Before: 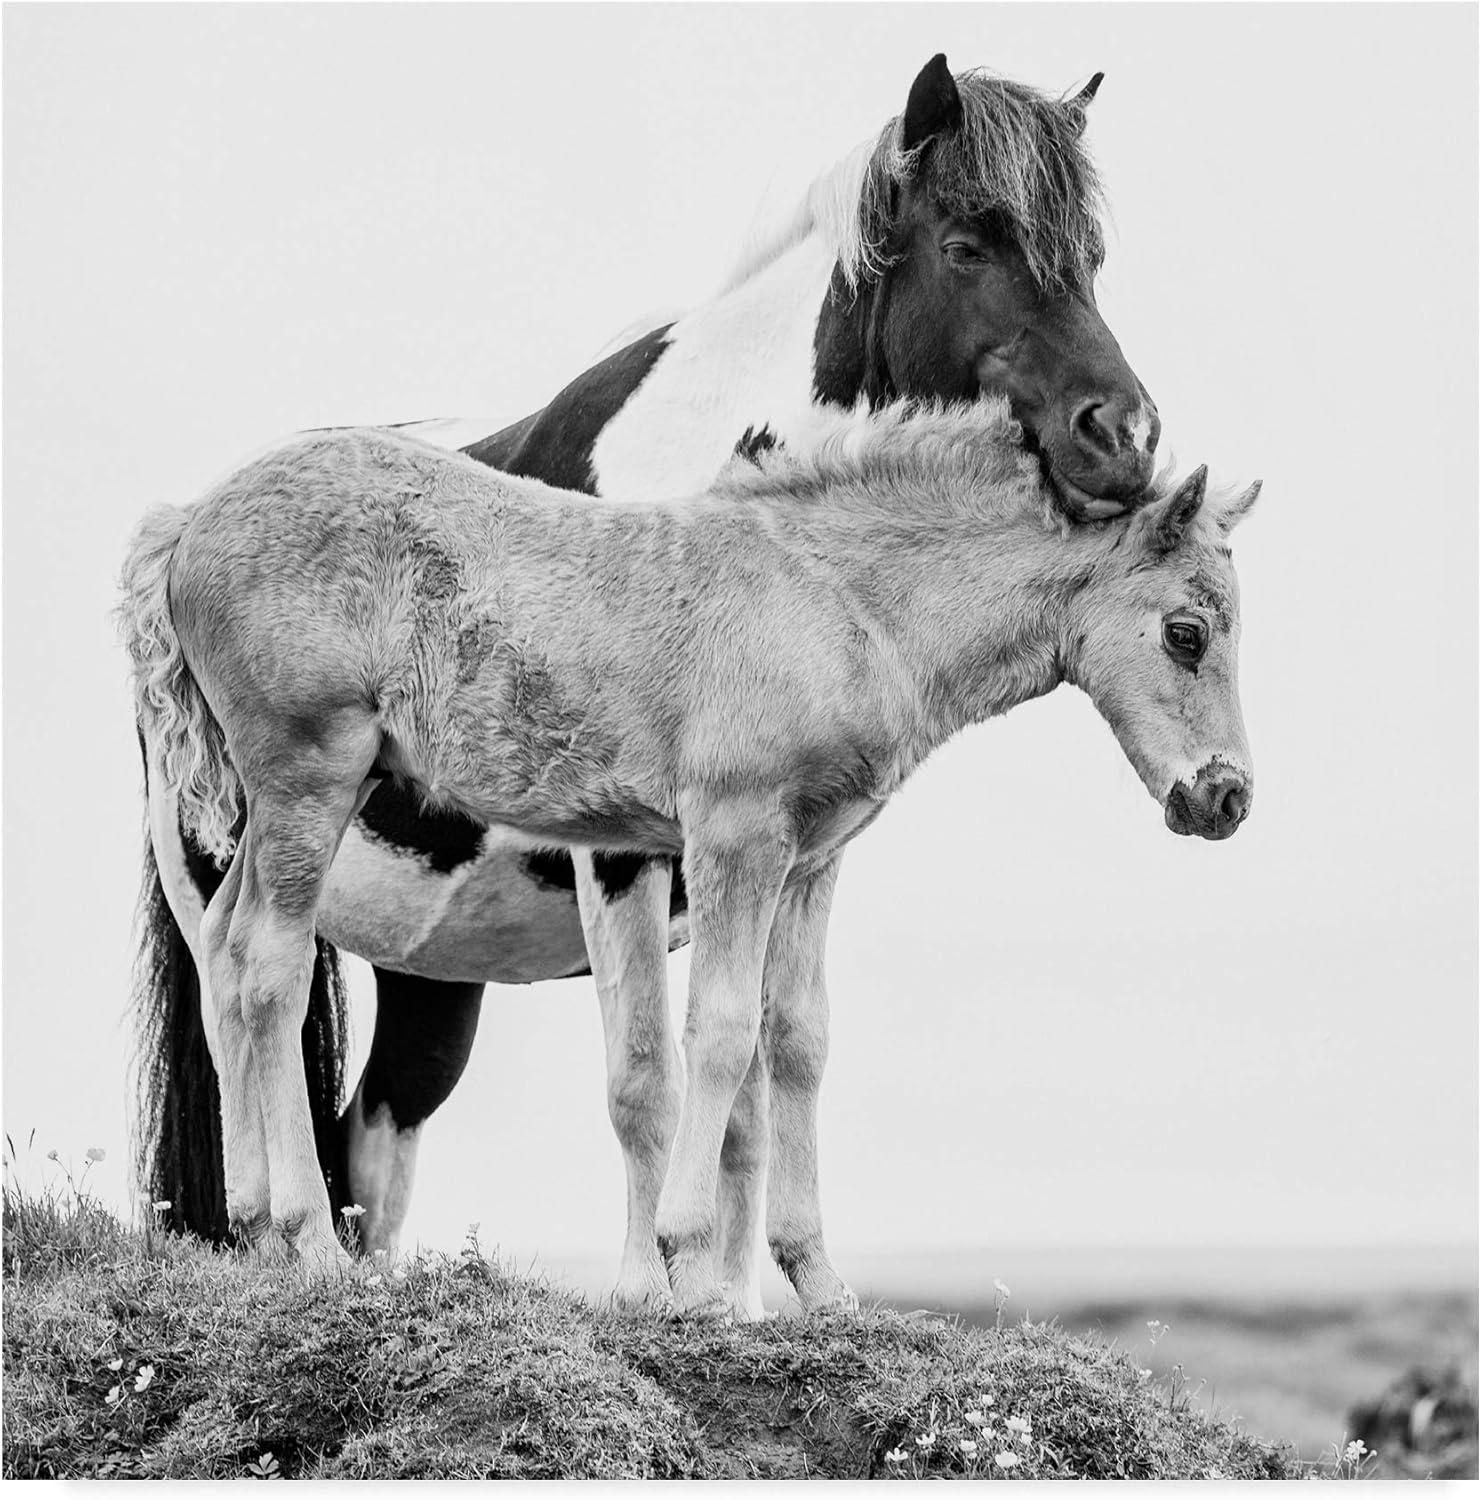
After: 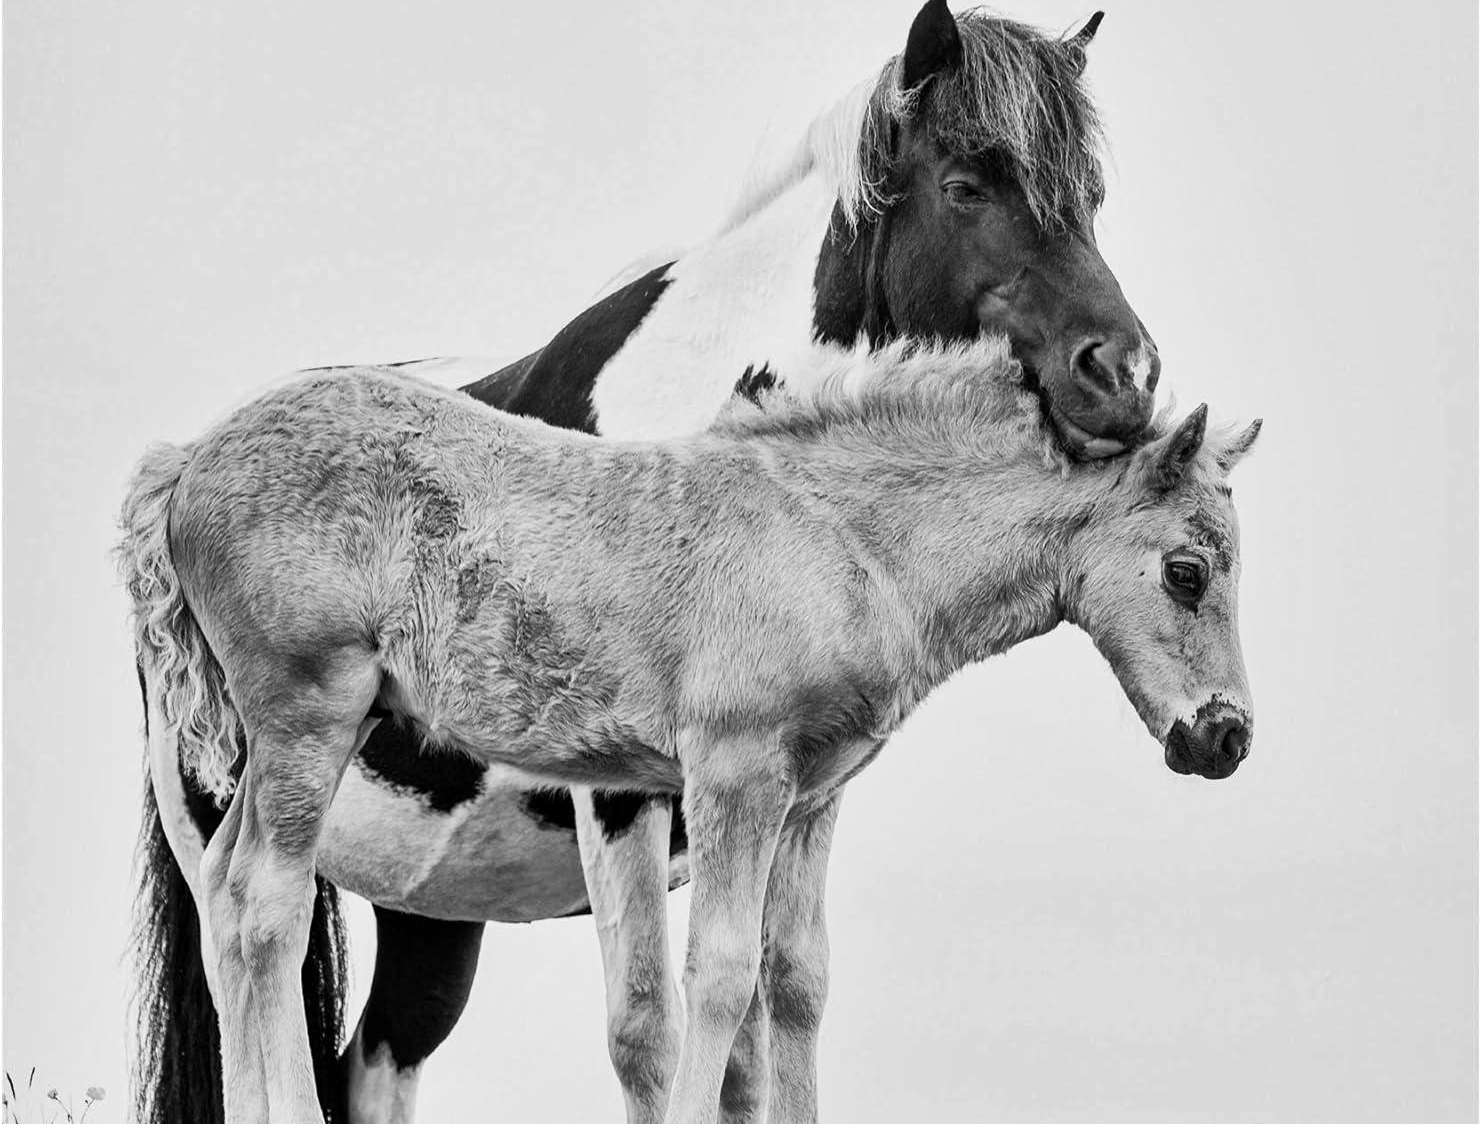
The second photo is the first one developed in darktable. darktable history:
crop: top 4.076%, bottom 20.932%
contrast brightness saturation: contrast 0.099, brightness 0.035, saturation 0.091
shadows and highlights: soften with gaussian
